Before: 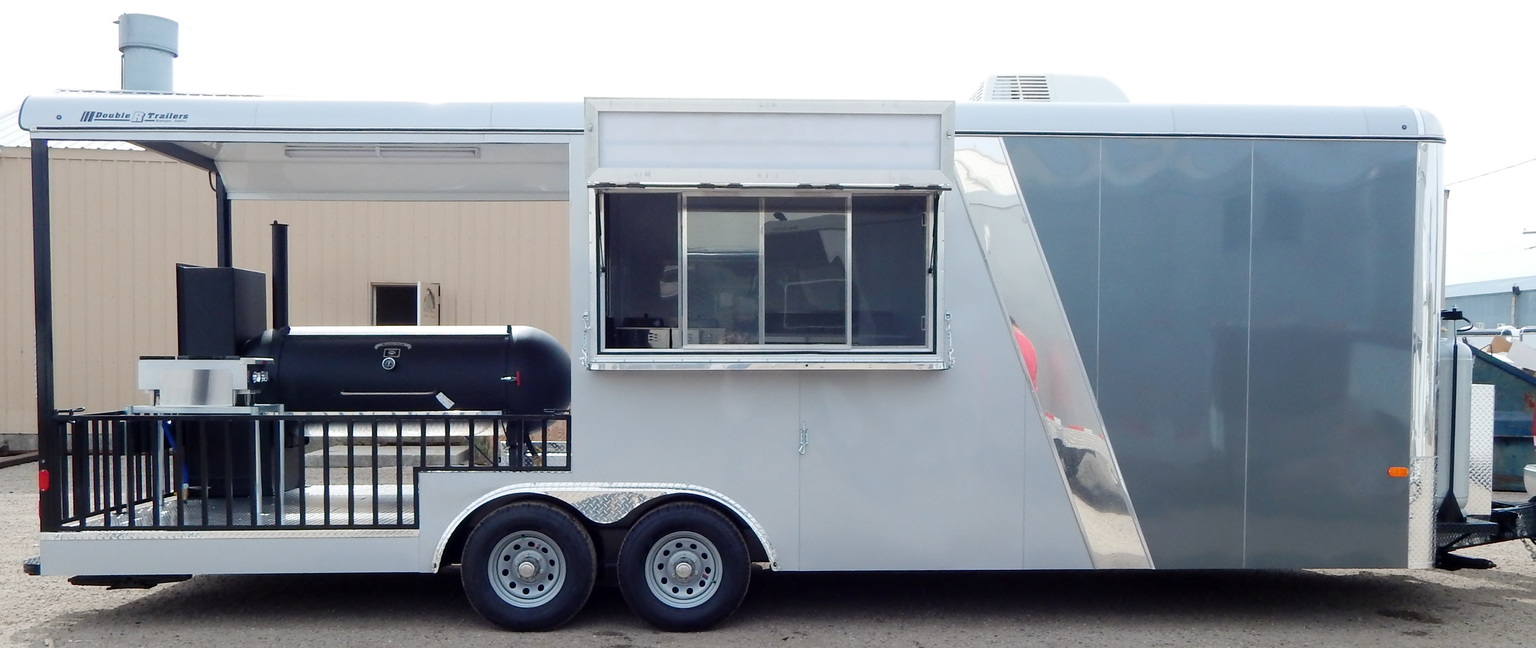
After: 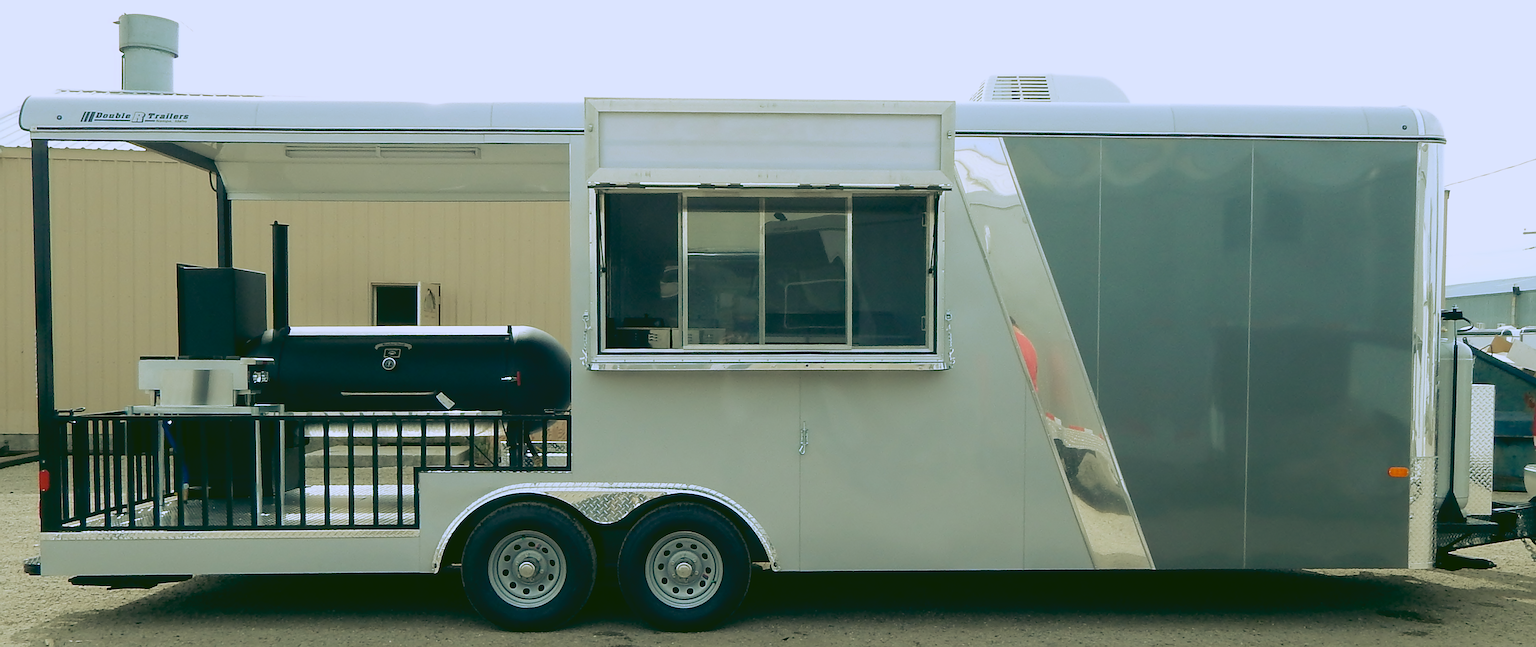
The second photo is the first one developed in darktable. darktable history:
rgb curve: curves: ch0 [(0.123, 0.061) (0.995, 0.887)]; ch1 [(0.06, 0.116) (1, 0.906)]; ch2 [(0, 0) (0.824, 0.69) (1, 1)], mode RGB, independent channels, compensate middle gray true
sharpen: on, module defaults
